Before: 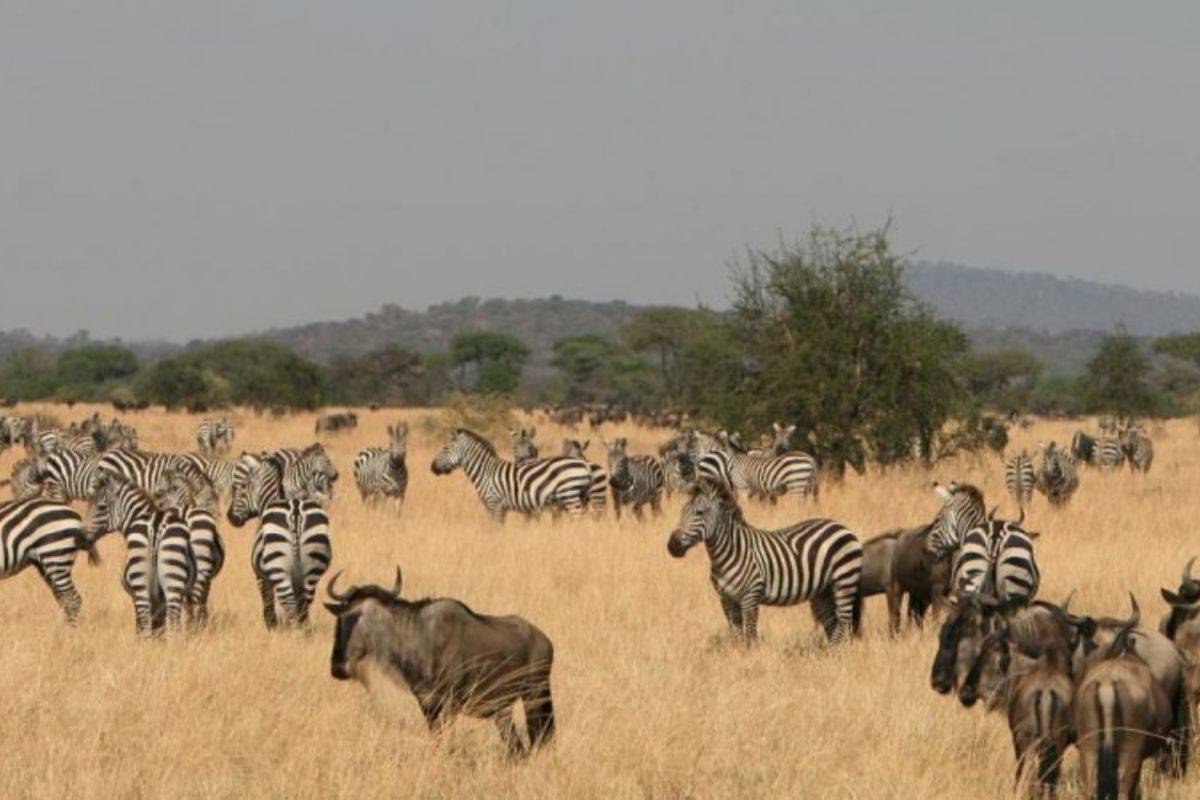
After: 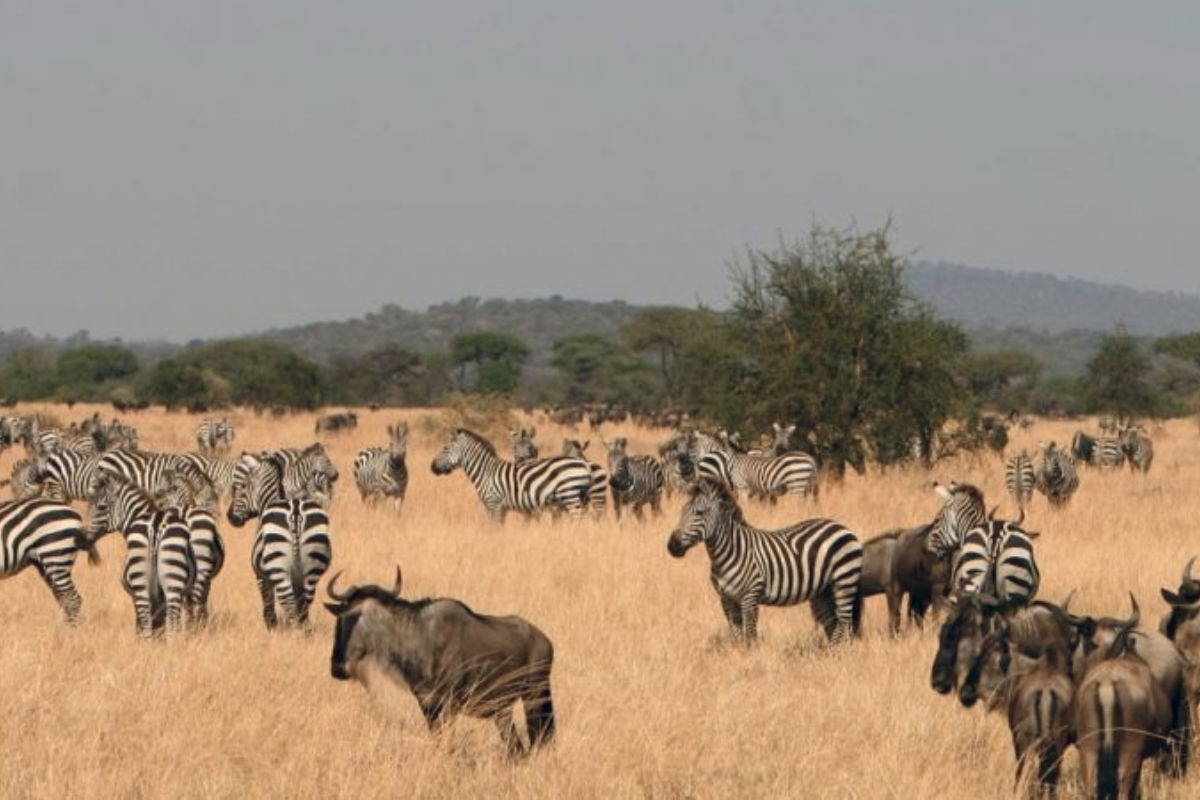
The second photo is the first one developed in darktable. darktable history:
color zones: curves: ch2 [(0, 0.5) (0.143, 0.5) (0.286, 0.416) (0.429, 0.5) (0.571, 0.5) (0.714, 0.5) (0.857, 0.5) (1, 0.5)]
color balance rgb: shadows lift › chroma 3.88%, shadows lift › hue 88.52°, power › hue 214.65°, global offset › chroma 0.1%, global offset › hue 252.4°, contrast 4.45%
